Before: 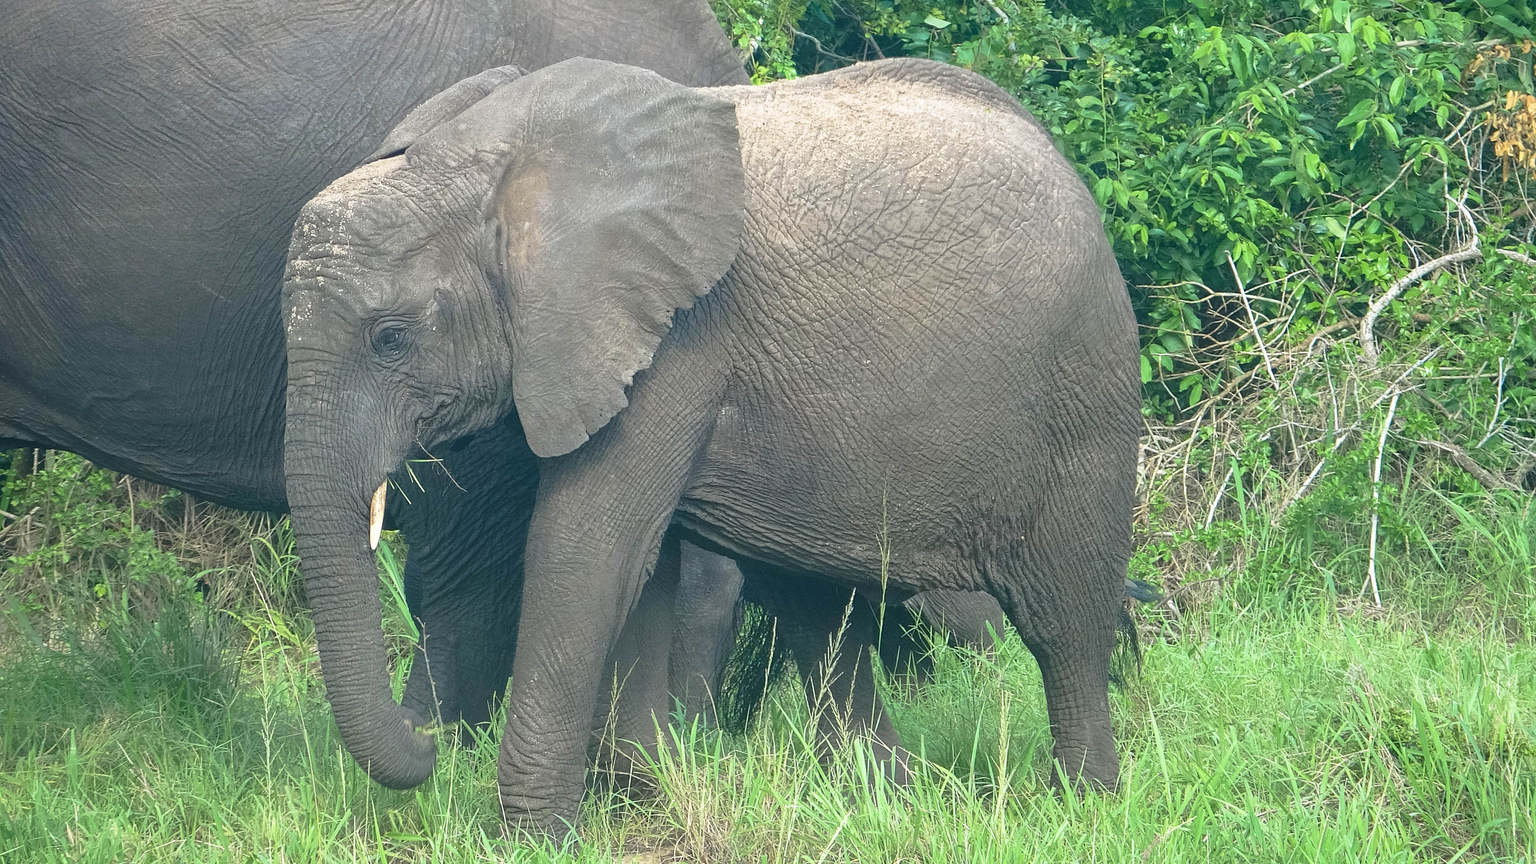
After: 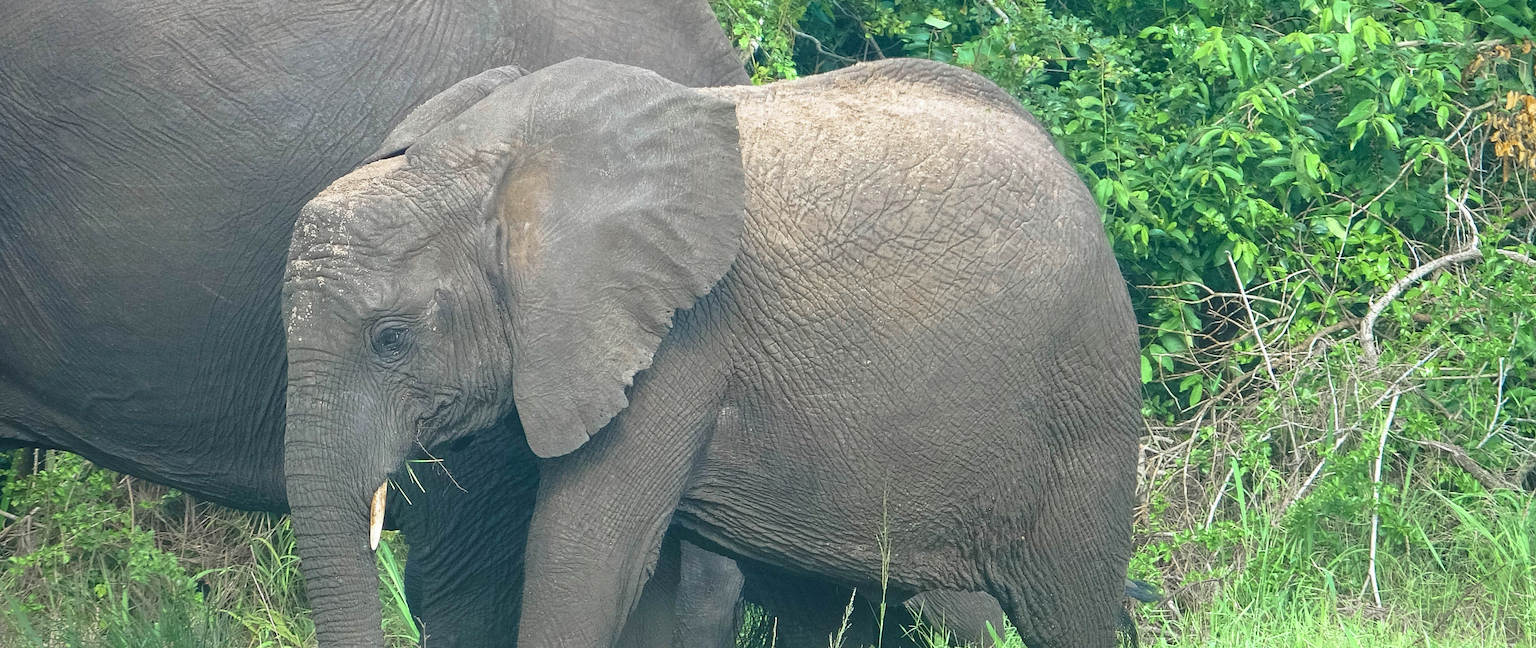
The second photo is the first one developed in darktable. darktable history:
color zones: curves: ch0 [(0.11, 0.396) (0.195, 0.36) (0.25, 0.5) (0.303, 0.412) (0.357, 0.544) (0.75, 0.5) (0.967, 0.328)]; ch1 [(0, 0.468) (0.112, 0.512) (0.202, 0.6) (0.25, 0.5) (0.307, 0.352) (0.357, 0.544) (0.75, 0.5) (0.963, 0.524)]
crop: bottom 24.987%
